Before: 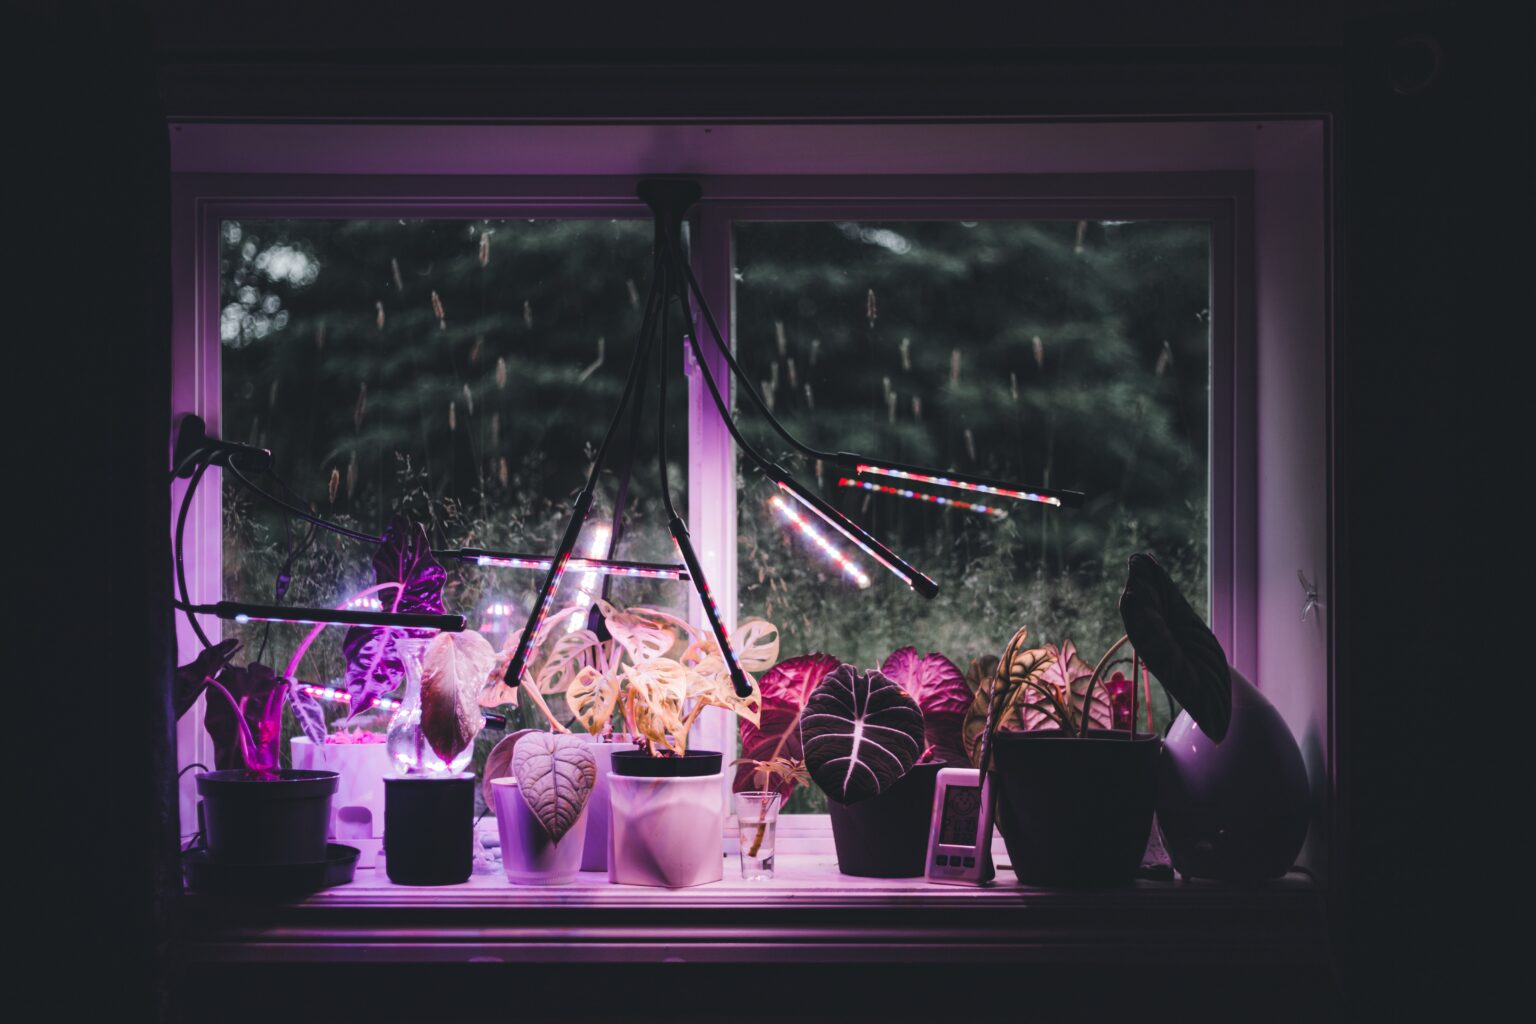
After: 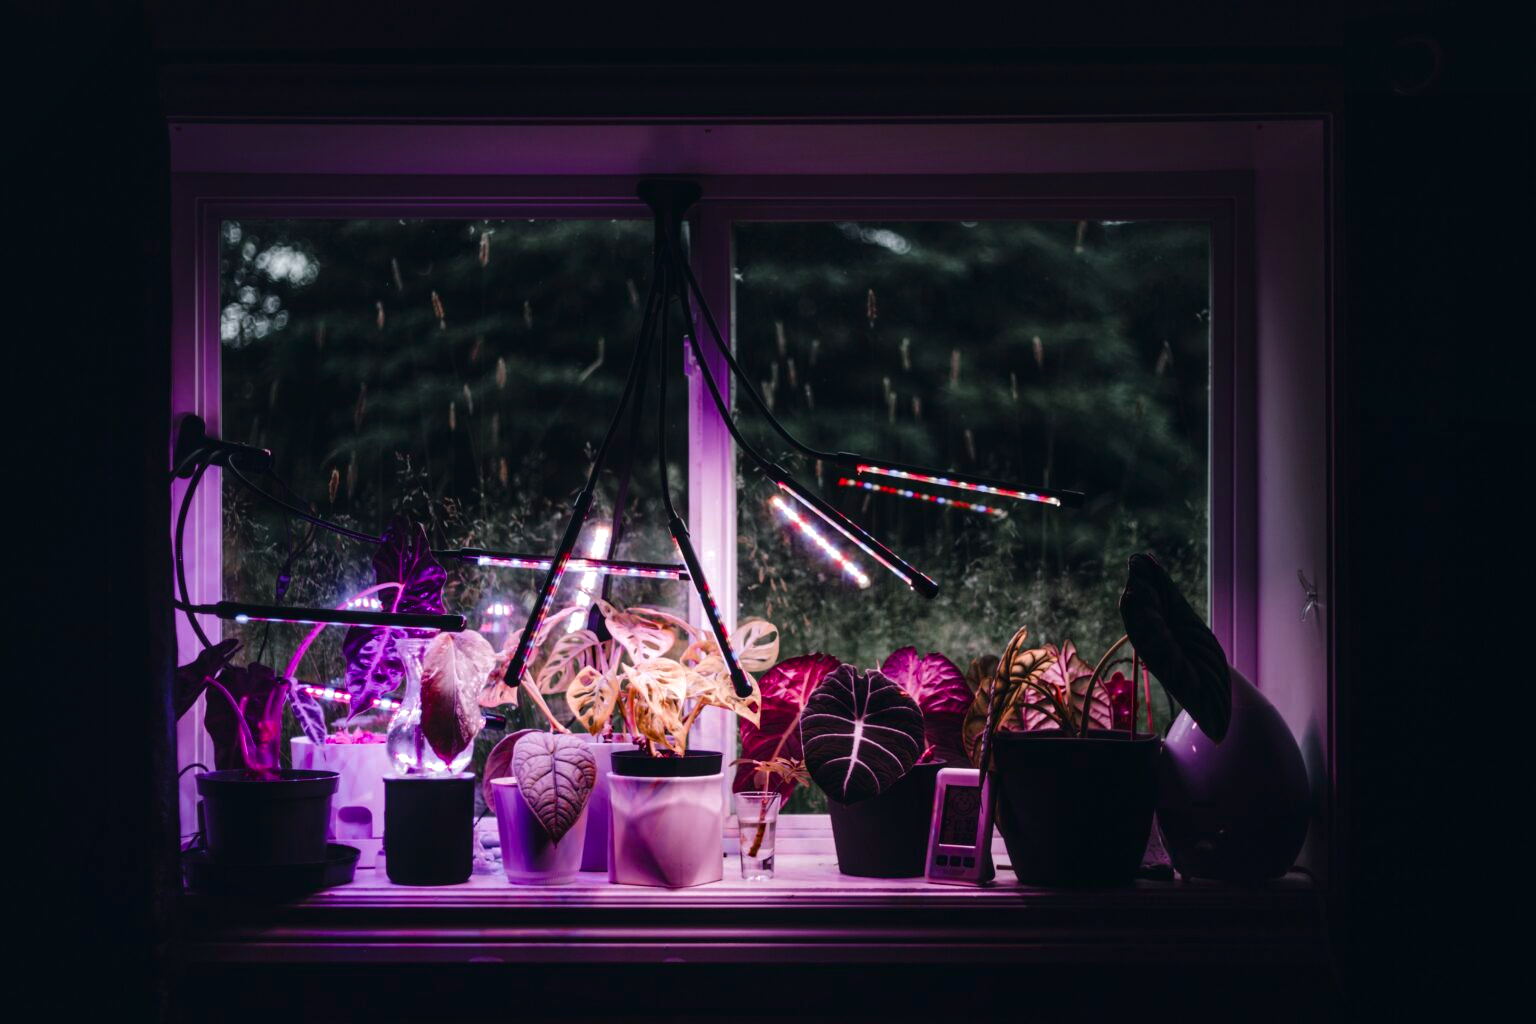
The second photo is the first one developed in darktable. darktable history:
contrast brightness saturation: brightness -0.248, saturation 0.199
local contrast: highlights 86%, shadows 79%
